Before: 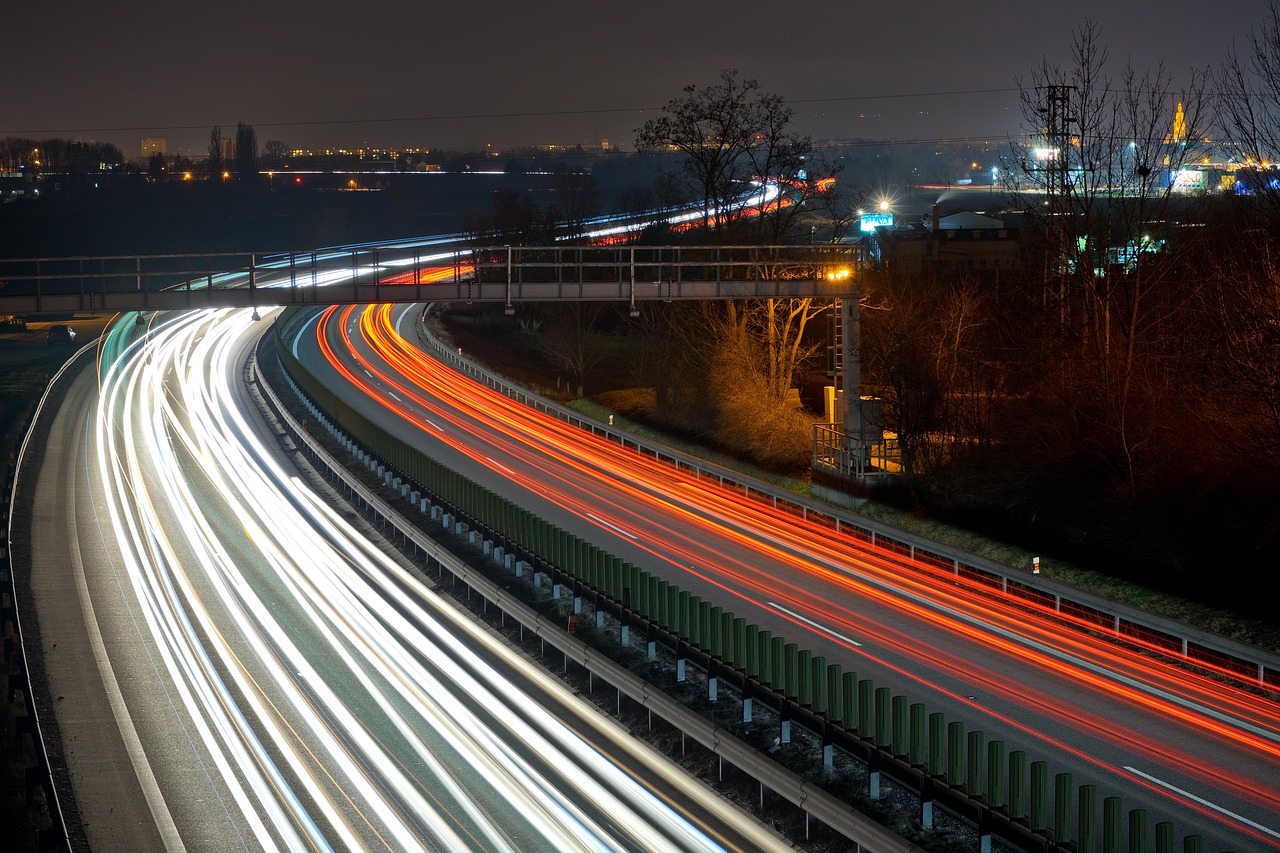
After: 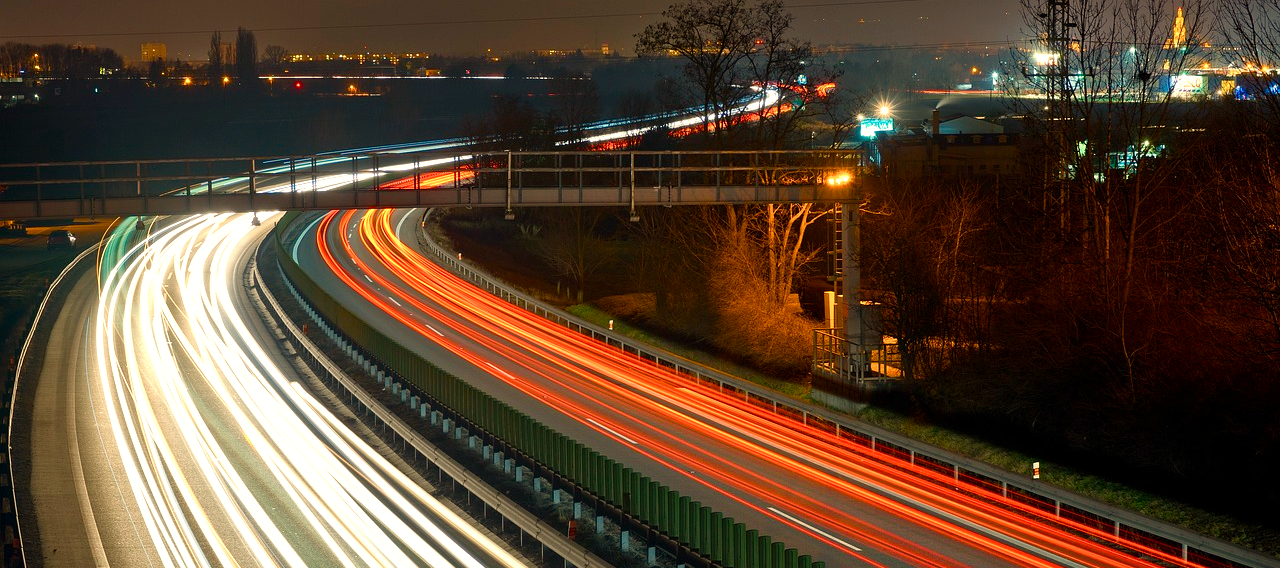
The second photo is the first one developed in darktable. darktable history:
white balance: red 1.123, blue 0.83
color balance rgb: perceptual saturation grading › global saturation 25%, perceptual saturation grading › highlights -50%, perceptual saturation grading › shadows 30%, perceptual brilliance grading › global brilliance 12%, global vibrance 20%
crop: top 11.166%, bottom 22.168%
